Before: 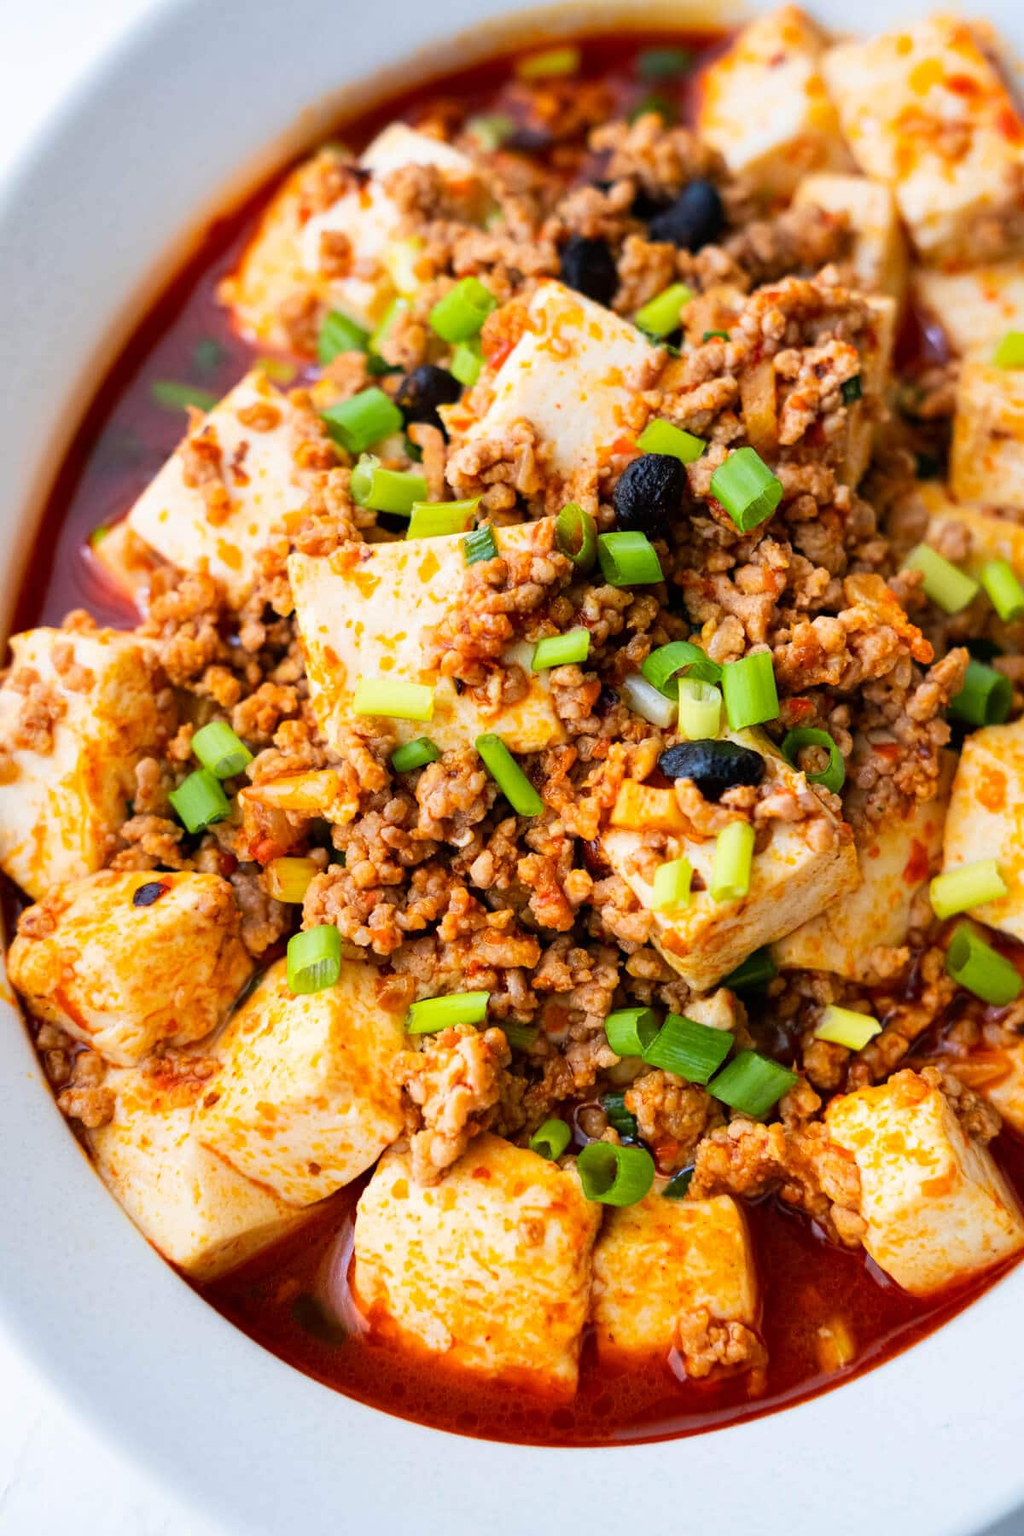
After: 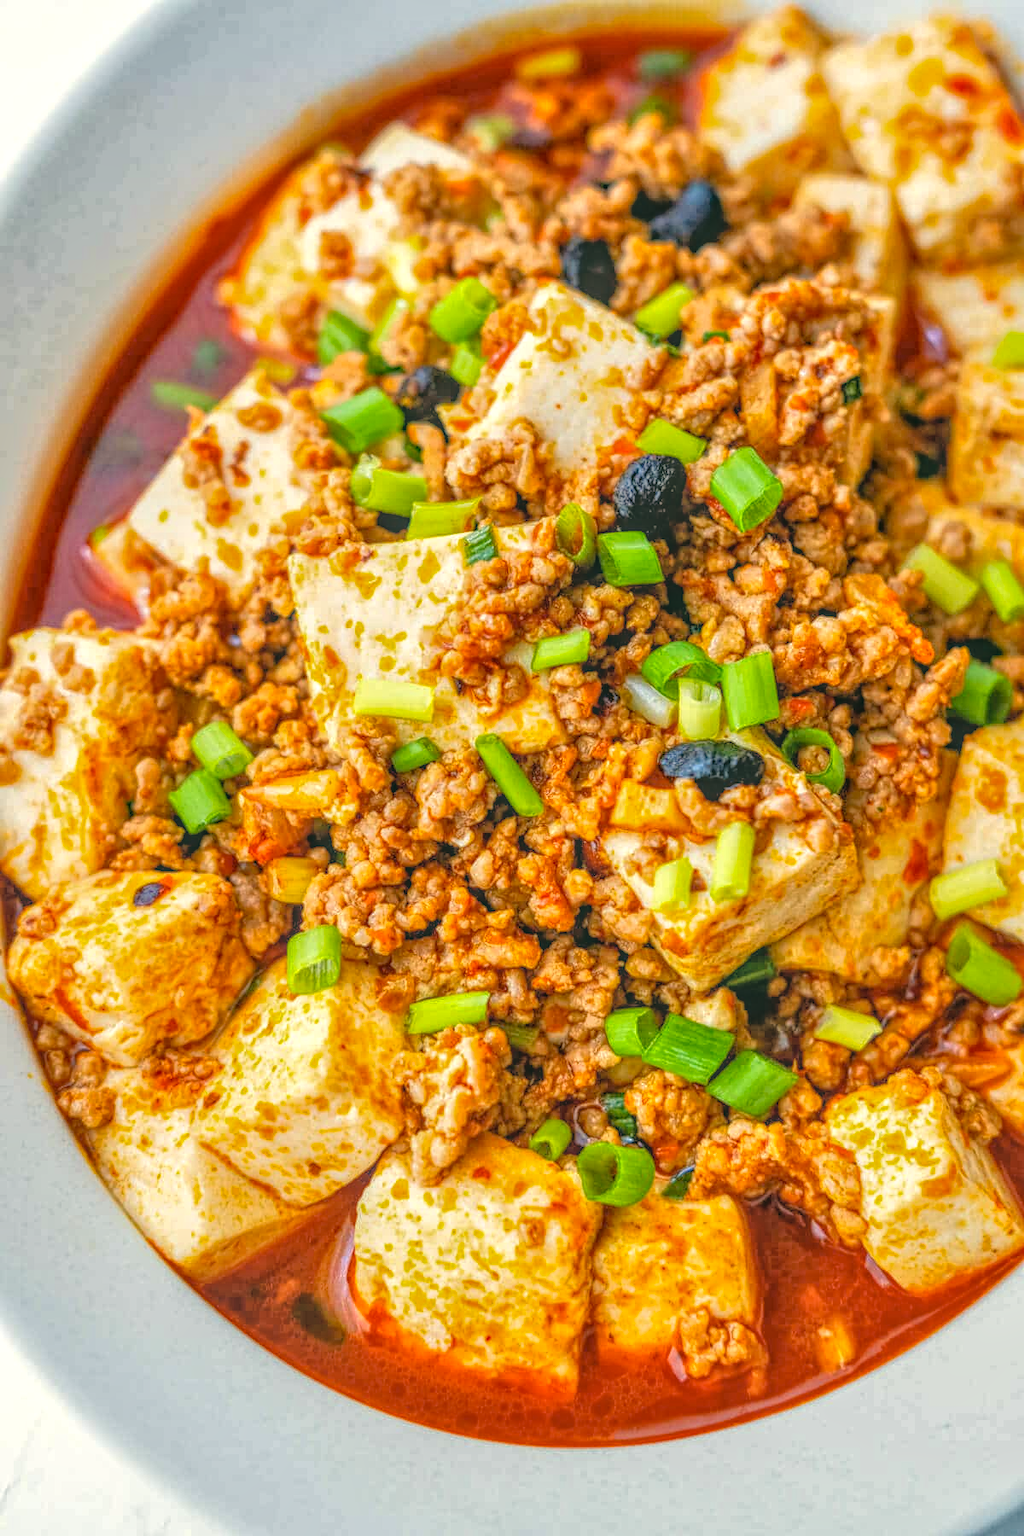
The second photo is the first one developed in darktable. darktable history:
haze removal: compatibility mode true, adaptive false
local contrast: highlights 20%, shadows 30%, detail 199%, midtone range 0.2
color correction: highlights a* -0.619, highlights b* 9.5, shadows a* -9.33, shadows b* 1.36
tone equalizer: -7 EV 0.163 EV, -6 EV 0.629 EV, -5 EV 1.18 EV, -4 EV 1.37 EV, -3 EV 1.12 EV, -2 EV 0.6 EV, -1 EV 0.149 EV, mask exposure compensation -0.514 EV
